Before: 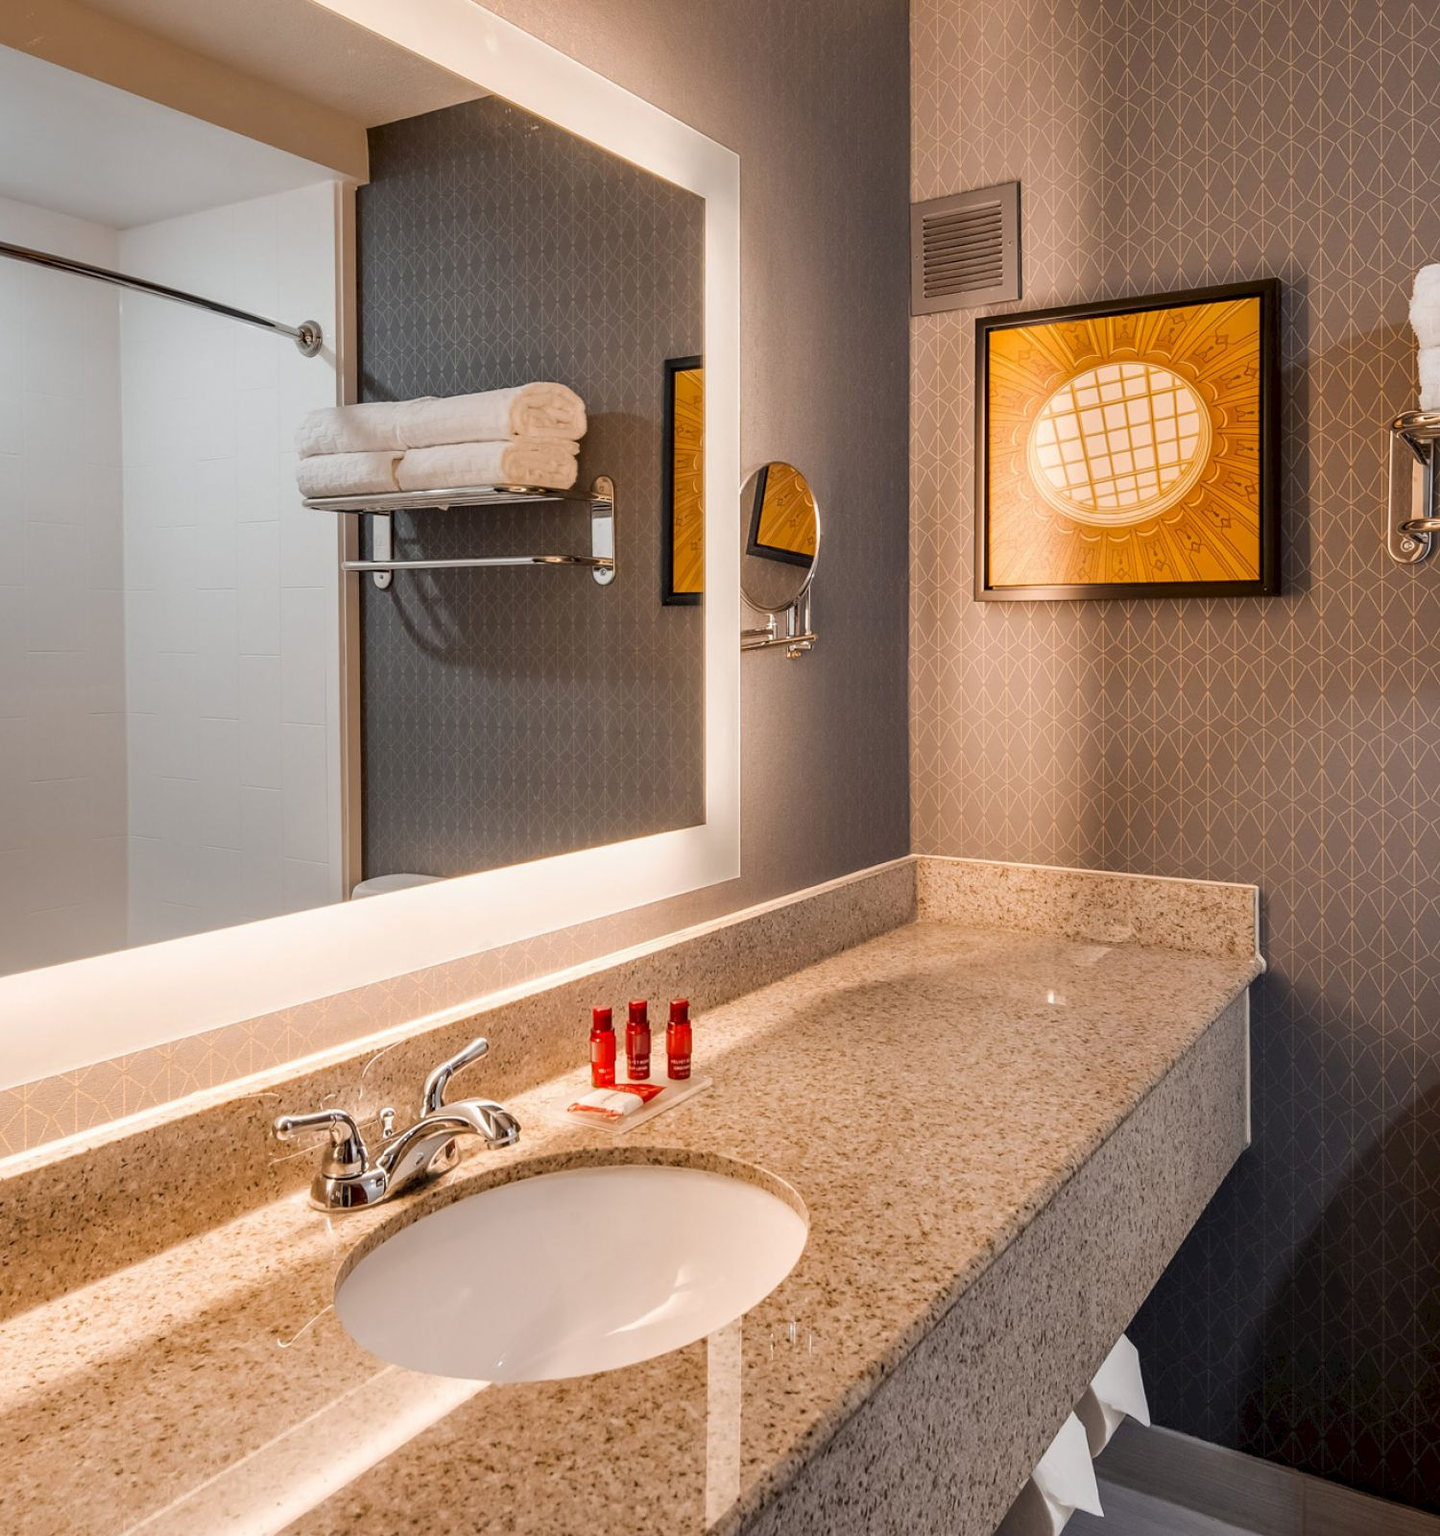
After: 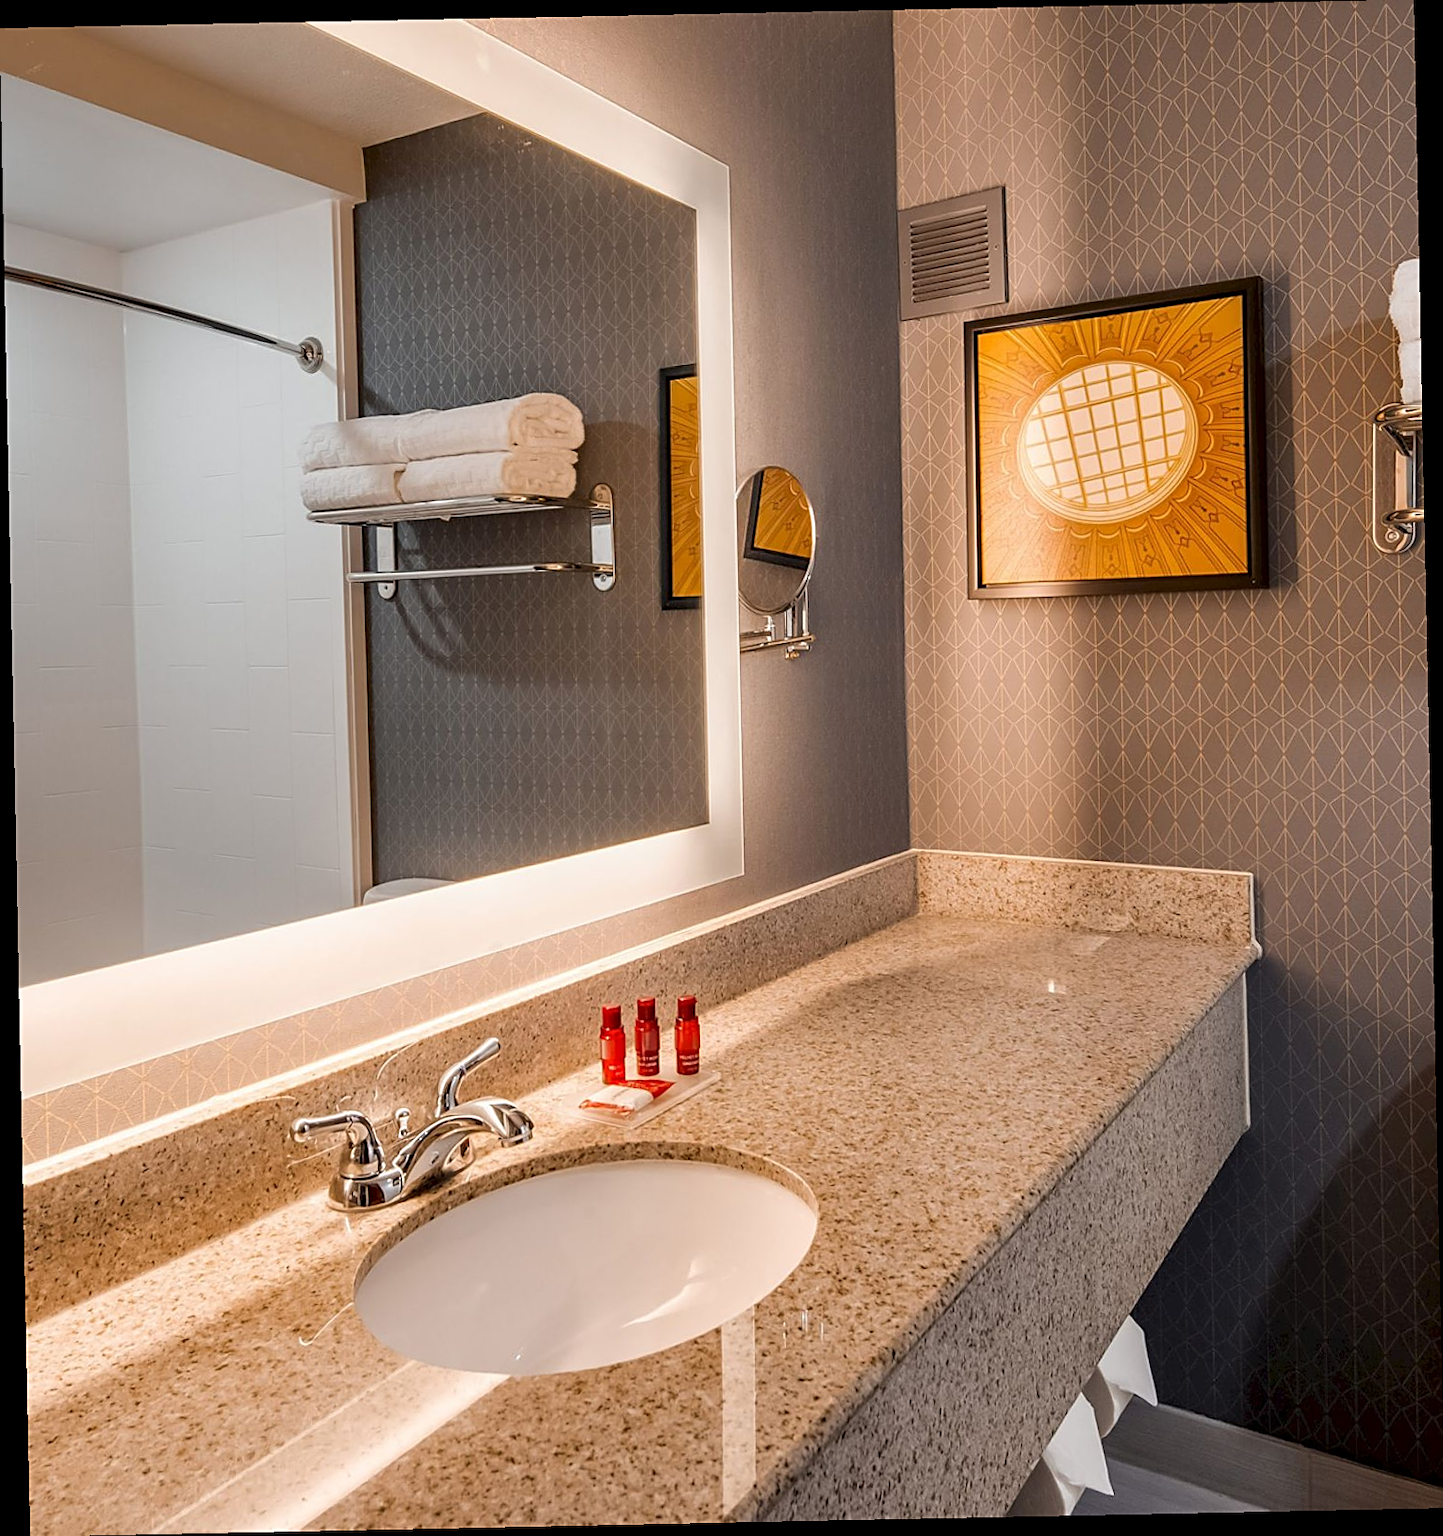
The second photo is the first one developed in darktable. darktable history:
rotate and perspective: rotation -1.17°, automatic cropping off
sharpen: on, module defaults
